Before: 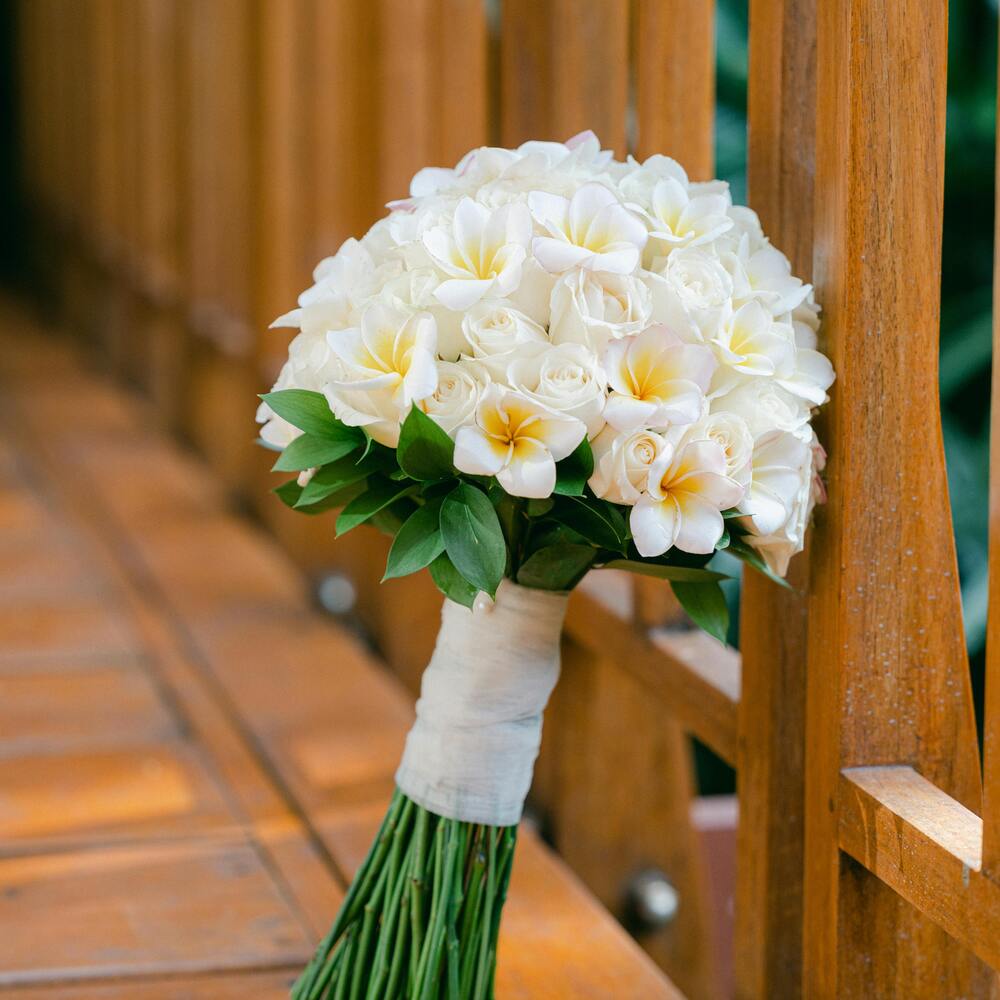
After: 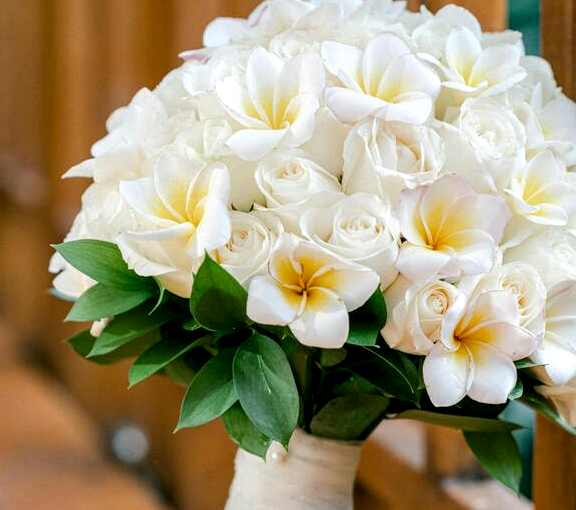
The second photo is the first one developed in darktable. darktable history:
crop: left 20.782%, top 15.095%, right 21.583%, bottom 33.827%
local contrast: detail 134%, midtone range 0.743
